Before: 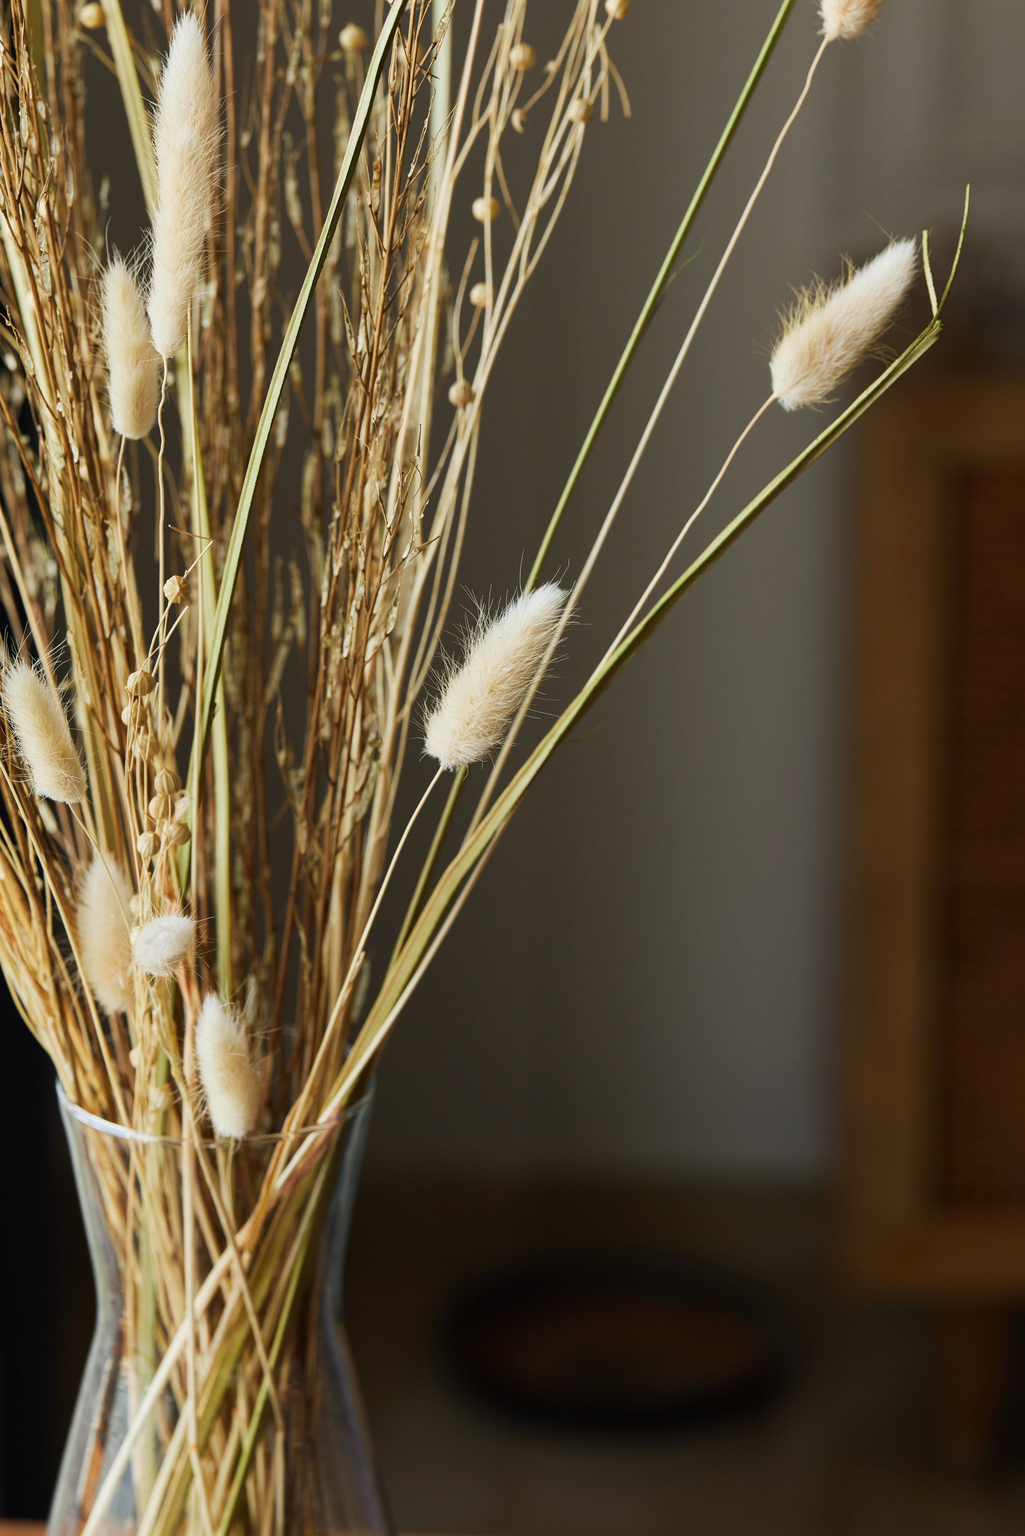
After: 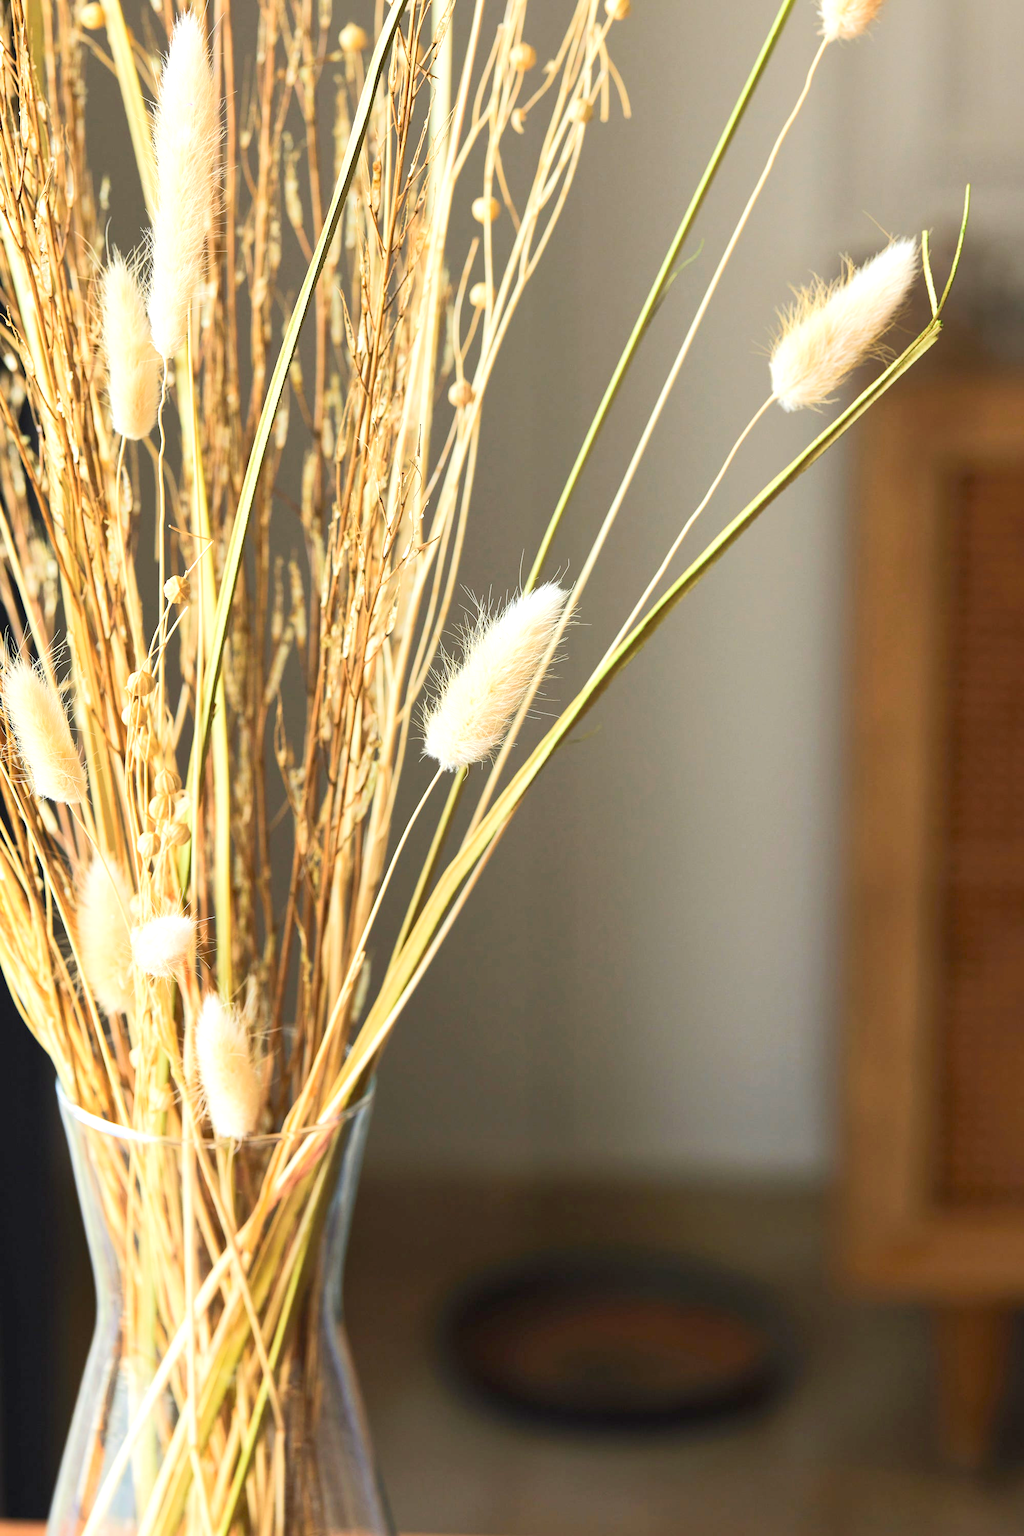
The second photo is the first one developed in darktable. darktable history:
tone equalizer: -8 EV 1.98 EV, -7 EV 1.98 EV, -6 EV 1.97 EV, -5 EV 2 EV, -4 EV 1.98 EV, -3 EV 1.49 EV, -2 EV 0.989 EV, -1 EV 0.497 EV, edges refinement/feathering 500, mask exposure compensation -1.57 EV, preserve details no
